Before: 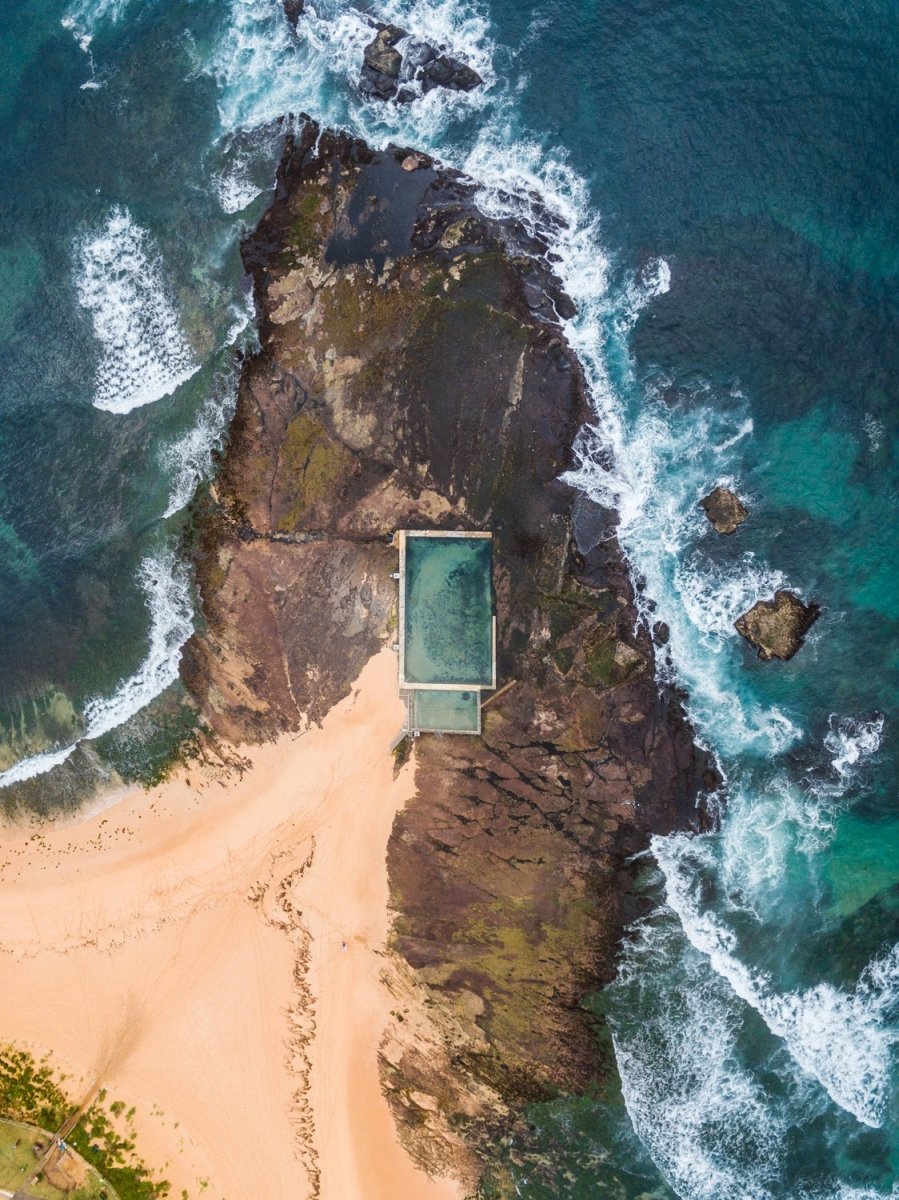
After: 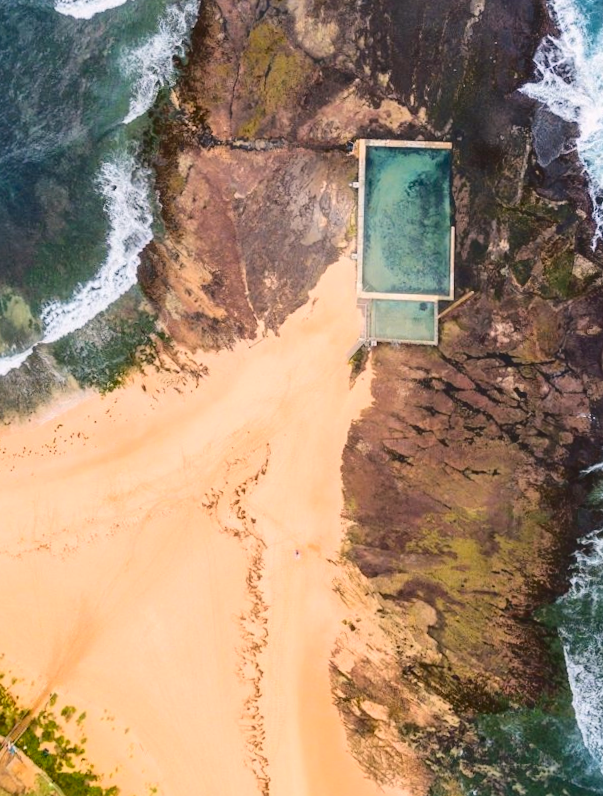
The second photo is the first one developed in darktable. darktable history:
tone curve: curves: ch0 [(0, 0) (0.003, 0.074) (0.011, 0.079) (0.025, 0.083) (0.044, 0.095) (0.069, 0.097) (0.1, 0.11) (0.136, 0.131) (0.177, 0.159) (0.224, 0.209) (0.277, 0.279) (0.335, 0.367) (0.399, 0.455) (0.468, 0.538) (0.543, 0.621) (0.623, 0.699) (0.709, 0.782) (0.801, 0.848) (0.898, 0.924) (1, 1)], color space Lab, independent channels, preserve colors none
color correction: highlights a* 3.24, highlights b* 1.9, saturation 1.24
crop and rotate: angle -0.944°, left 3.594%, top 32.135%, right 27.8%
